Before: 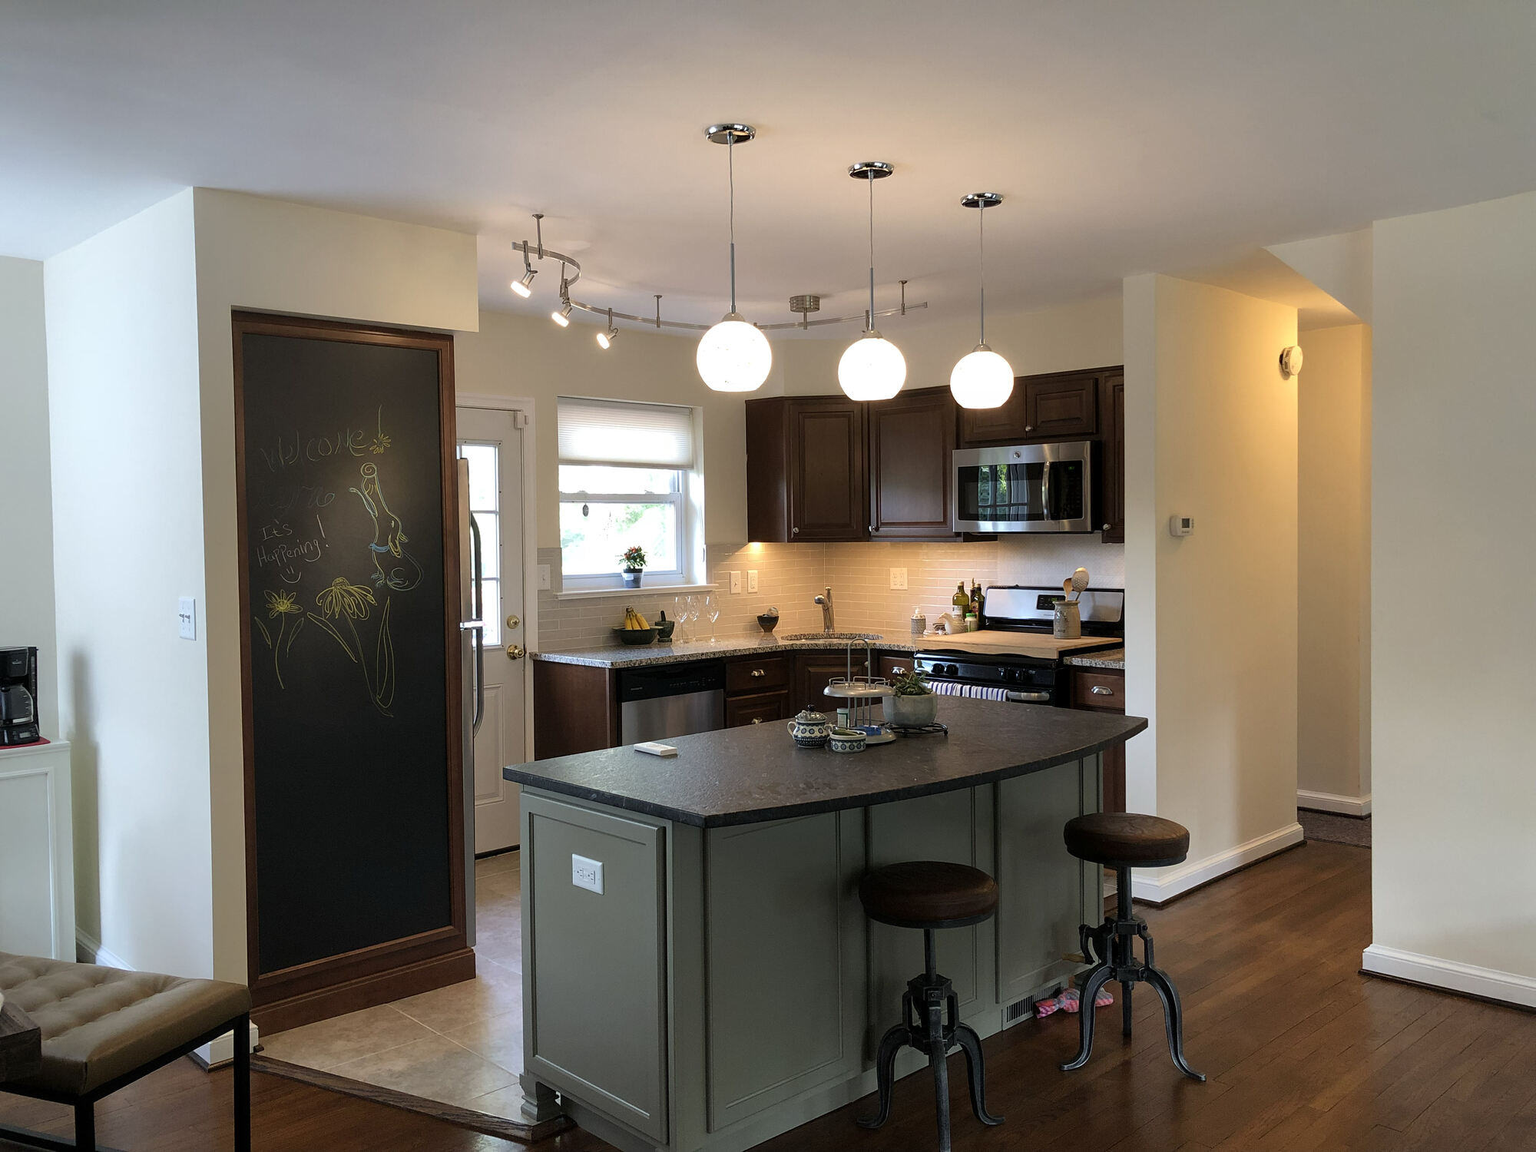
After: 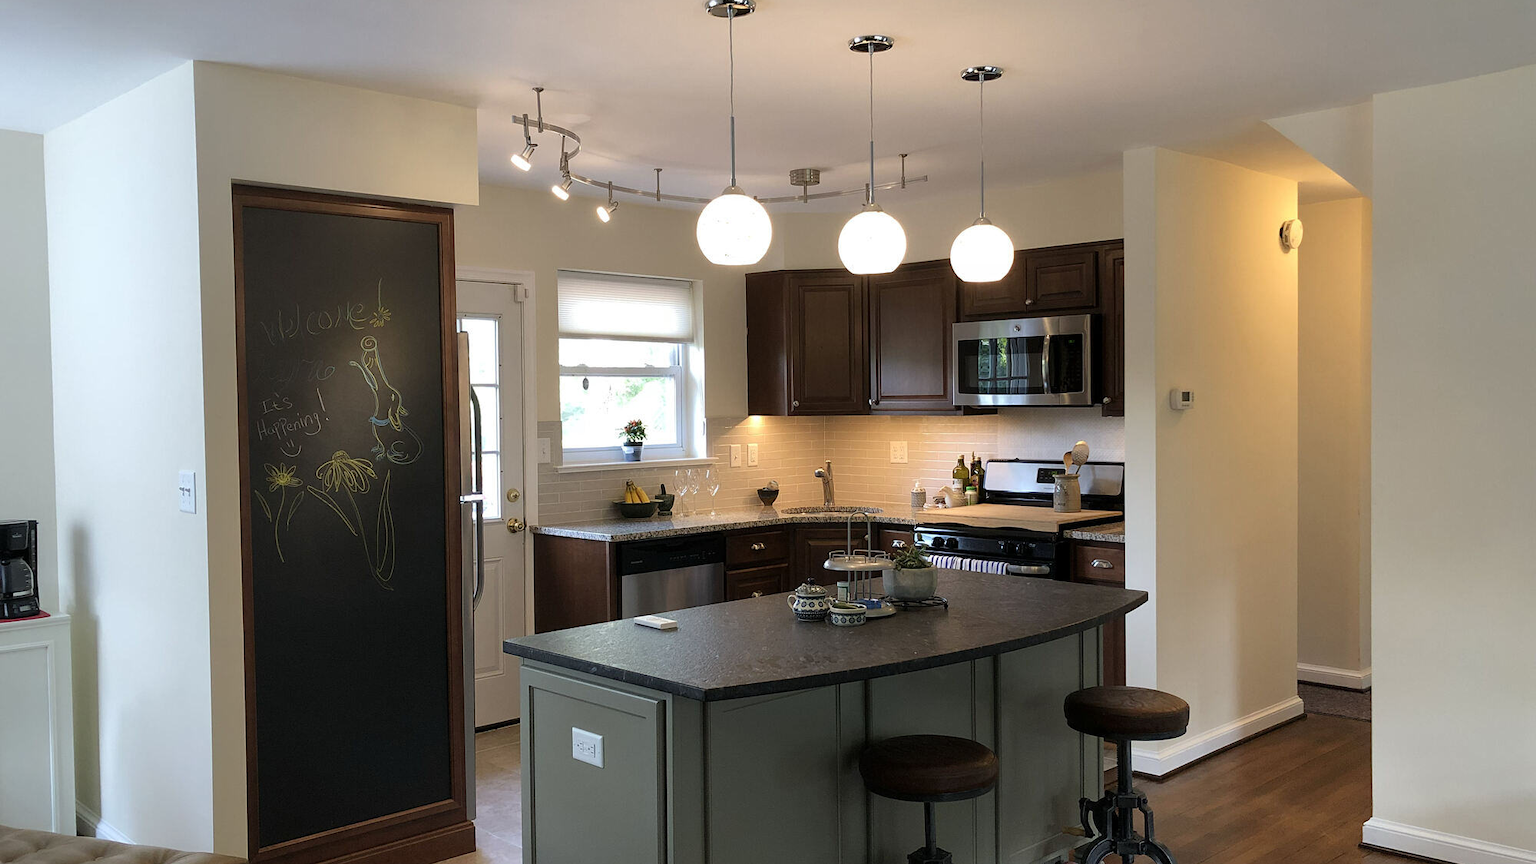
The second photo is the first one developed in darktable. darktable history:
crop: top 11.016%, bottom 13.947%
